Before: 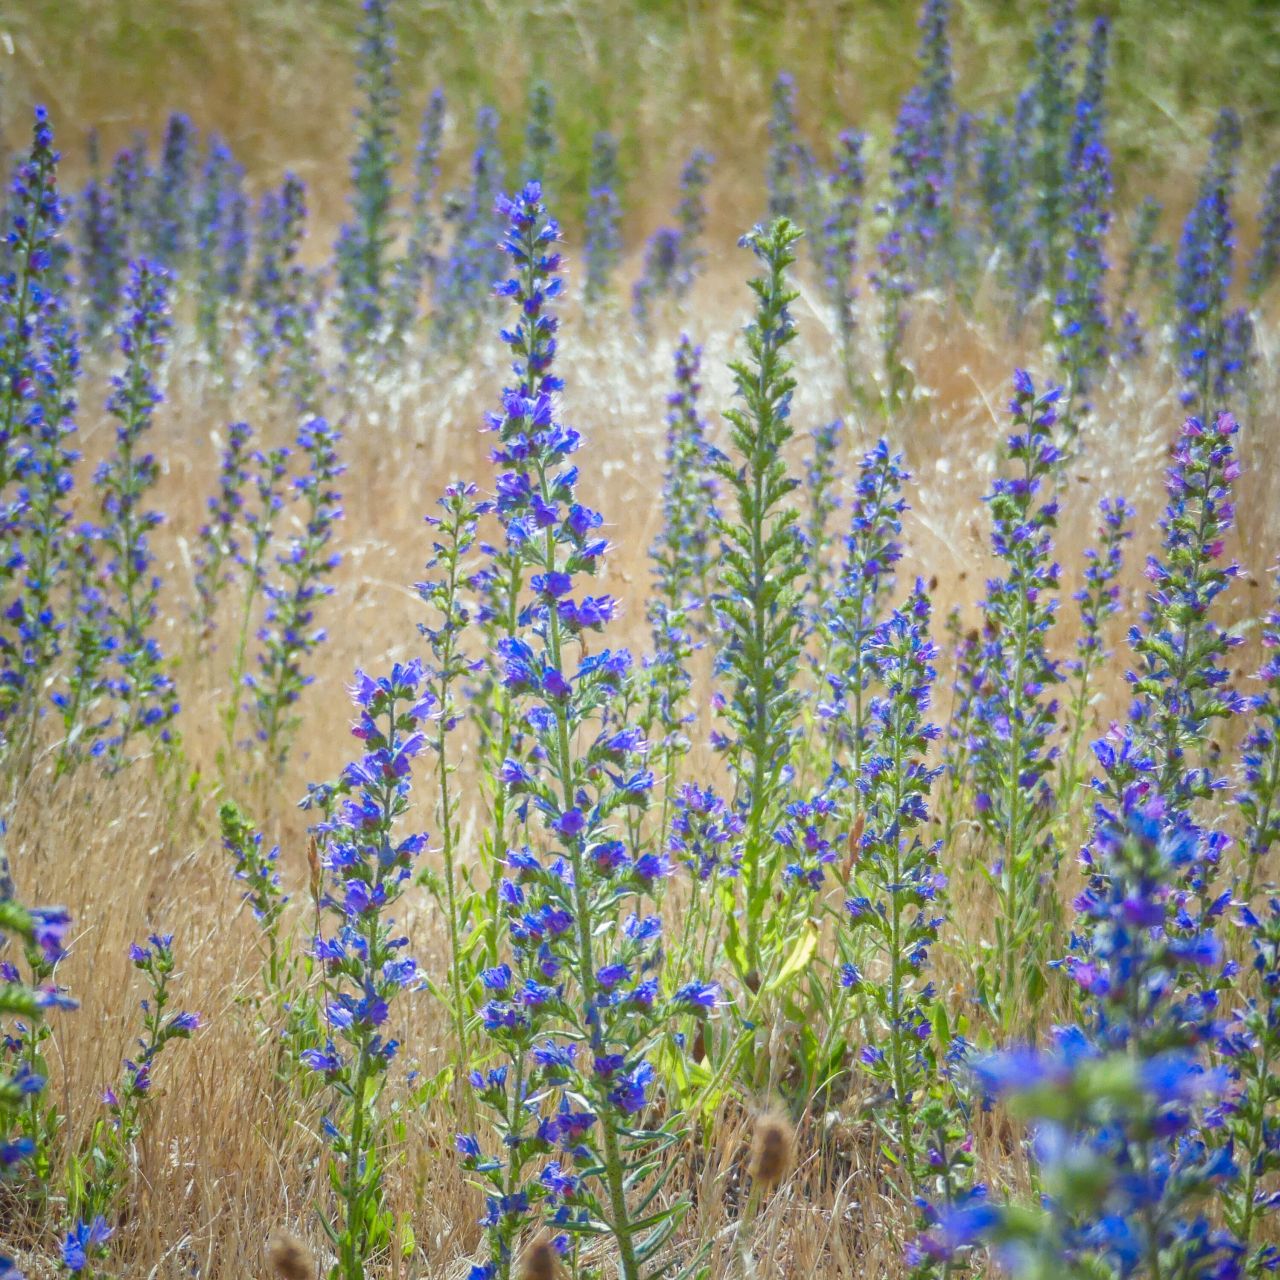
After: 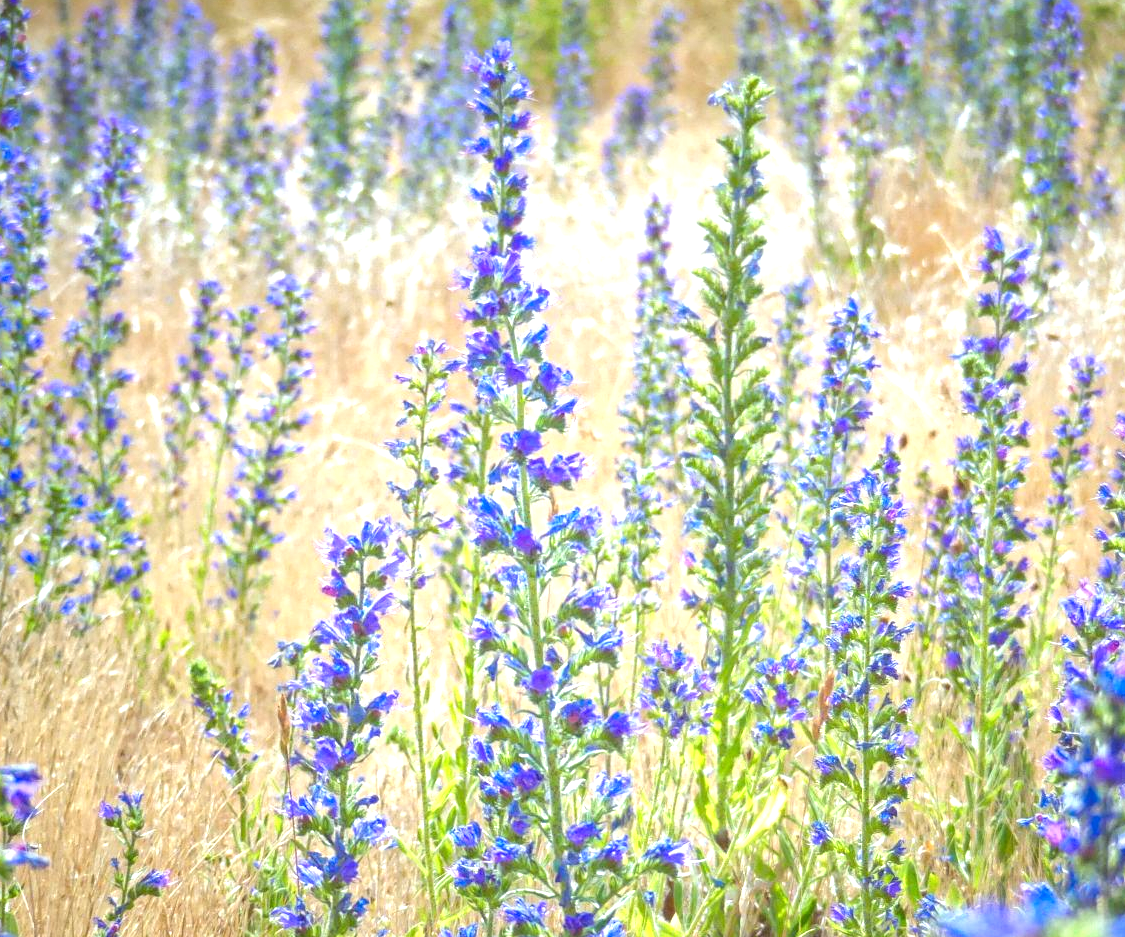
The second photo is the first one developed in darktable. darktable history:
crop and rotate: left 2.355%, top 11.128%, right 9.725%, bottom 15.641%
exposure: black level correction 0, exposure 0.93 EV, compensate highlight preservation false
local contrast: highlights 106%, shadows 101%, detail 119%, midtone range 0.2
